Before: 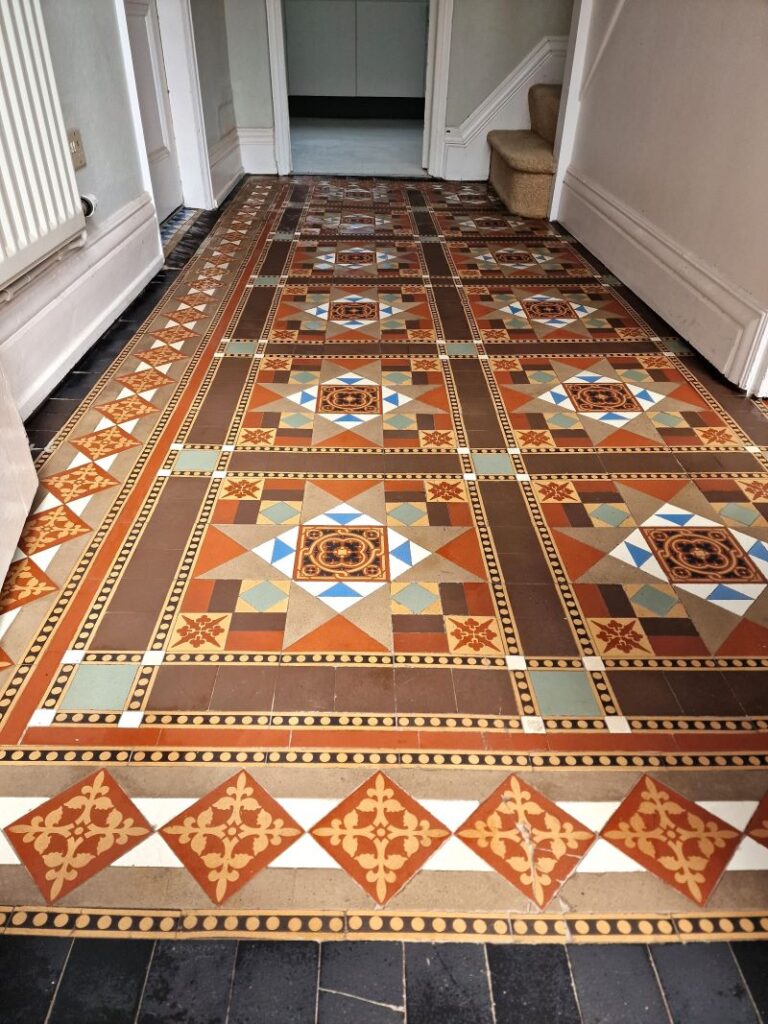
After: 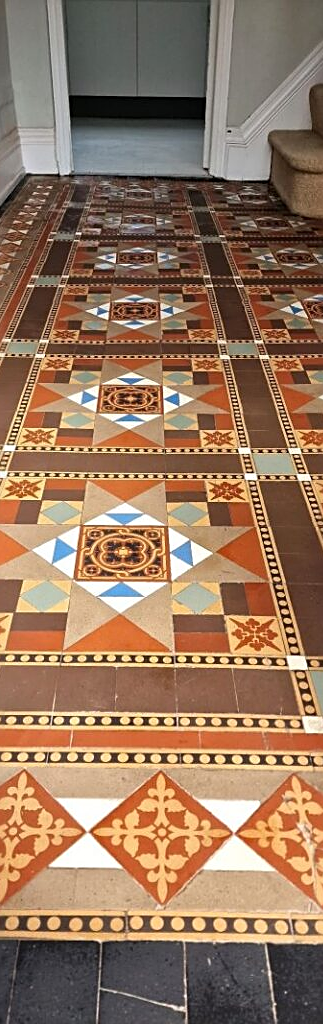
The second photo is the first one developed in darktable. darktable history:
sharpen: on, module defaults
crop: left 28.583%, right 29.231%
